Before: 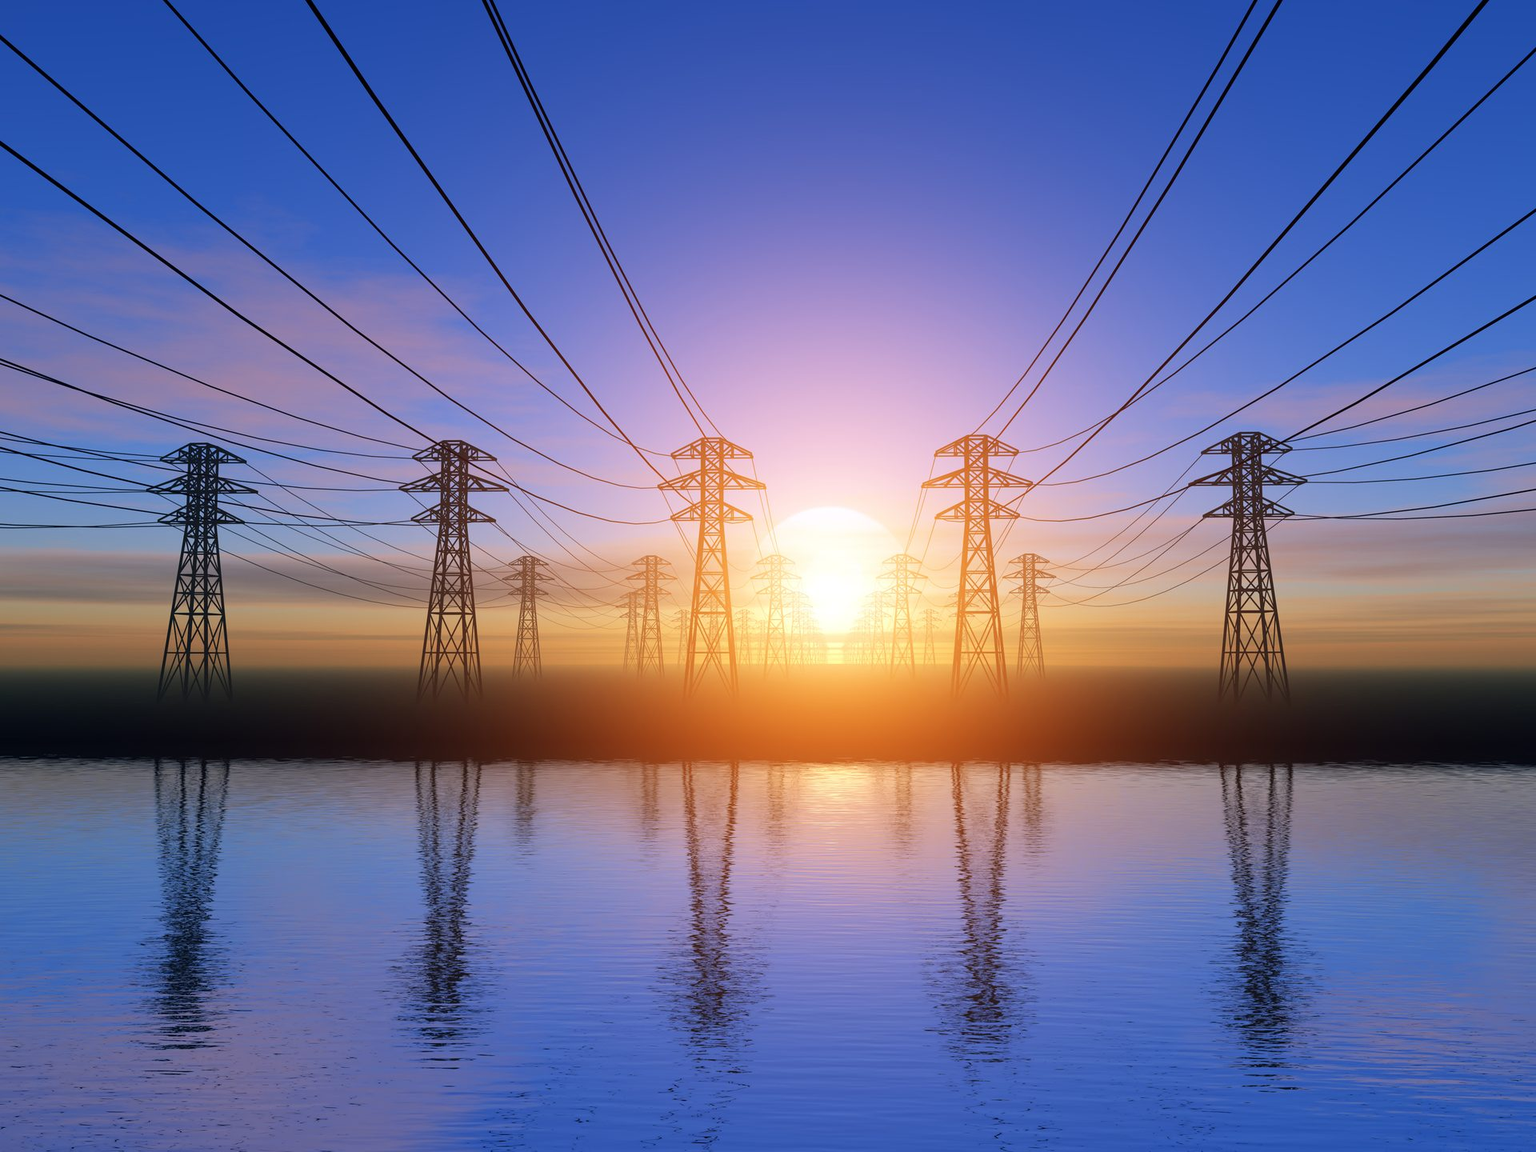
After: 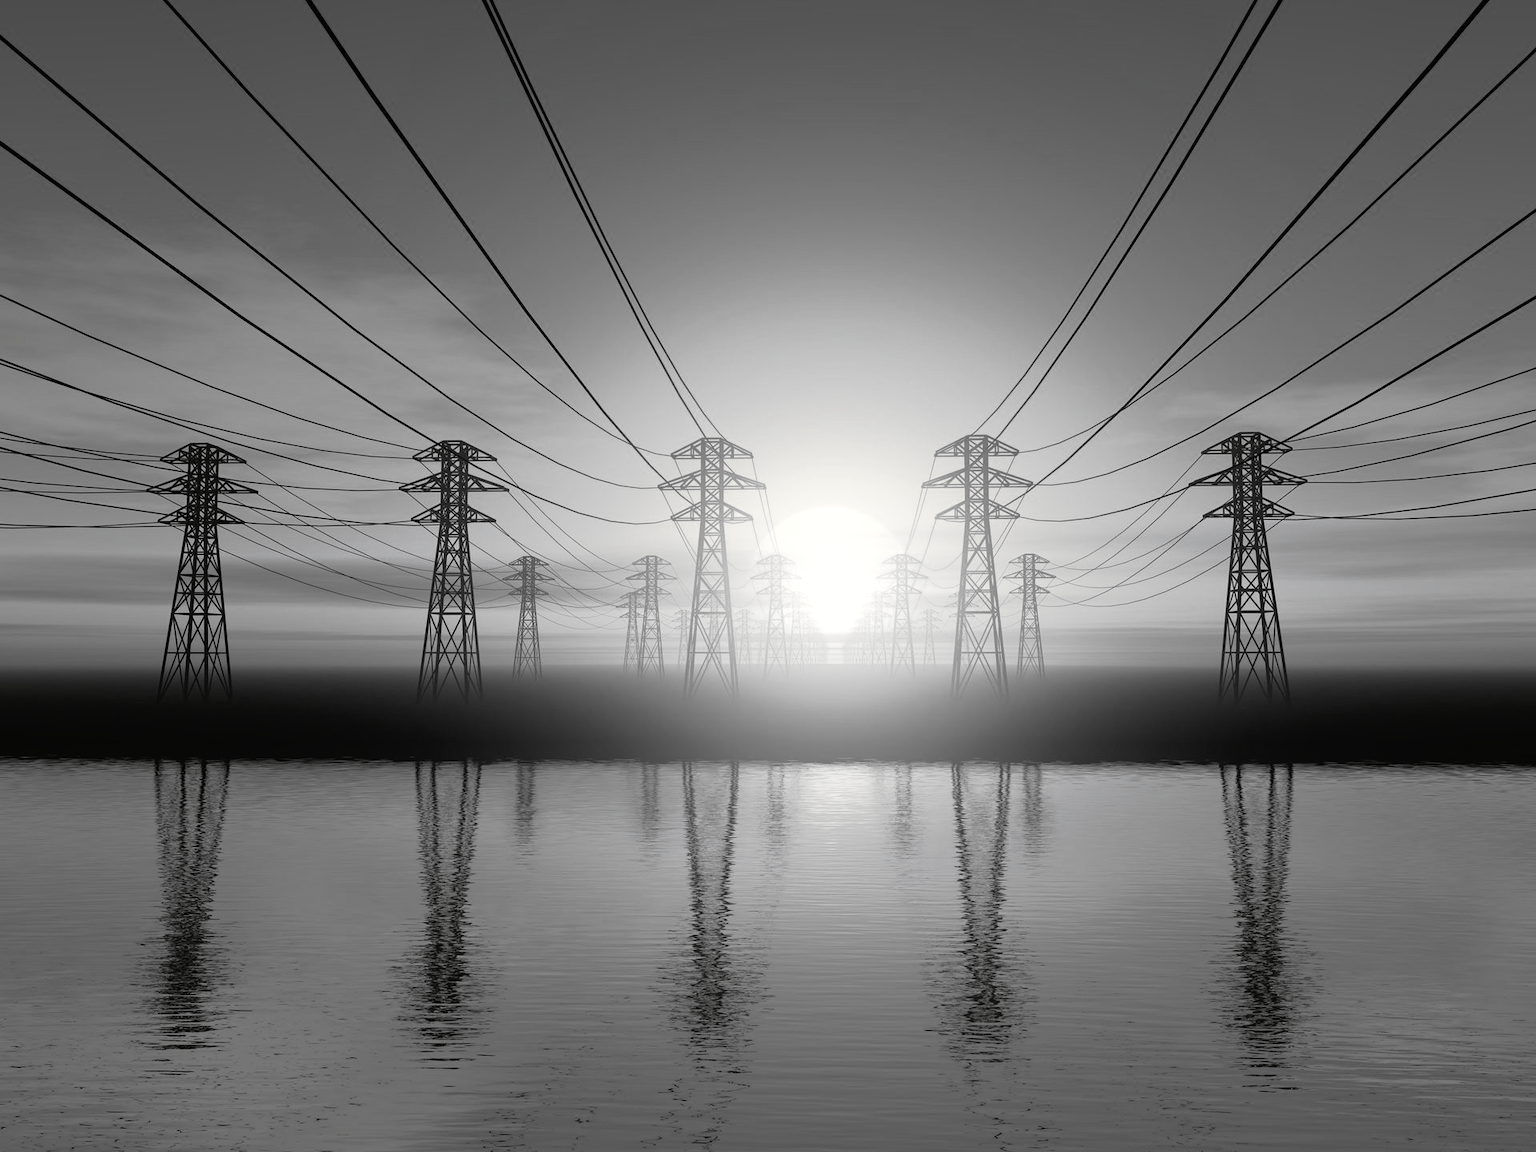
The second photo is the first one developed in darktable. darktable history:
tone curve: curves: ch0 [(0, 0) (0.003, 0.005) (0.011, 0.008) (0.025, 0.014) (0.044, 0.021) (0.069, 0.027) (0.1, 0.041) (0.136, 0.083) (0.177, 0.138) (0.224, 0.197) (0.277, 0.259) (0.335, 0.331) (0.399, 0.399) (0.468, 0.476) (0.543, 0.547) (0.623, 0.635) (0.709, 0.753) (0.801, 0.847) (0.898, 0.94) (1, 1)], preserve colors none
color look up table: target L [90.94, 93.05, 100.32, 89.53, 65.99, 62.72, 66.24, 42.78, 46.84, 43.46, 34.88, 22.92, 3.967, 201, 74.78, 75.52, 71.96, 61.7, 59.02, 51.62, 34.88, 51.22, 39.07, 23.52, 16.59, 22.92, 100, 79.52, 80.24, 80.6, 68.49, 59.02, 59.92, 56.71, 48.44, 58.64, 37.12, 43.73, 32.75, 37.12, 25.32, 3.321, 5.464, 90.24, 75.15, 62.08, 64.74, 50.83, 29.73], target a [-0.002, -0.1, 0.001, -0.001, 0.001, 0.001, 0.001, 0, 0, 0.001, 0, 0.001, 0 ×4, 0.001, 0.001, 0 ×7, 0.001, -0.471, 0 ×5, 0.001, 0, 0, 0, 0.001, 0.001, 0, 0.001, 0, 0, -0.109, -0.001, 0, 0, 0.001, 0, 0], target b [0.024, 1.233, -0.003, 0.023, -0.006, -0.006, -0.006, 0, 0, -0.004, 0, -0.003, 0, -0.001, 0.001, 0.001, -0.006, -0.005, 0 ×5, -0.003, -0.001, -0.003, 5.992, 0.001, 0.001, 0.001, 0, 0, -0.006, 0, 0, 0, -0.004, -0.004, 0, -0.004, -0.003, 0, 1.351, 0.001, 0.001, 0, -0.005, 0, -0.001], num patches 49
